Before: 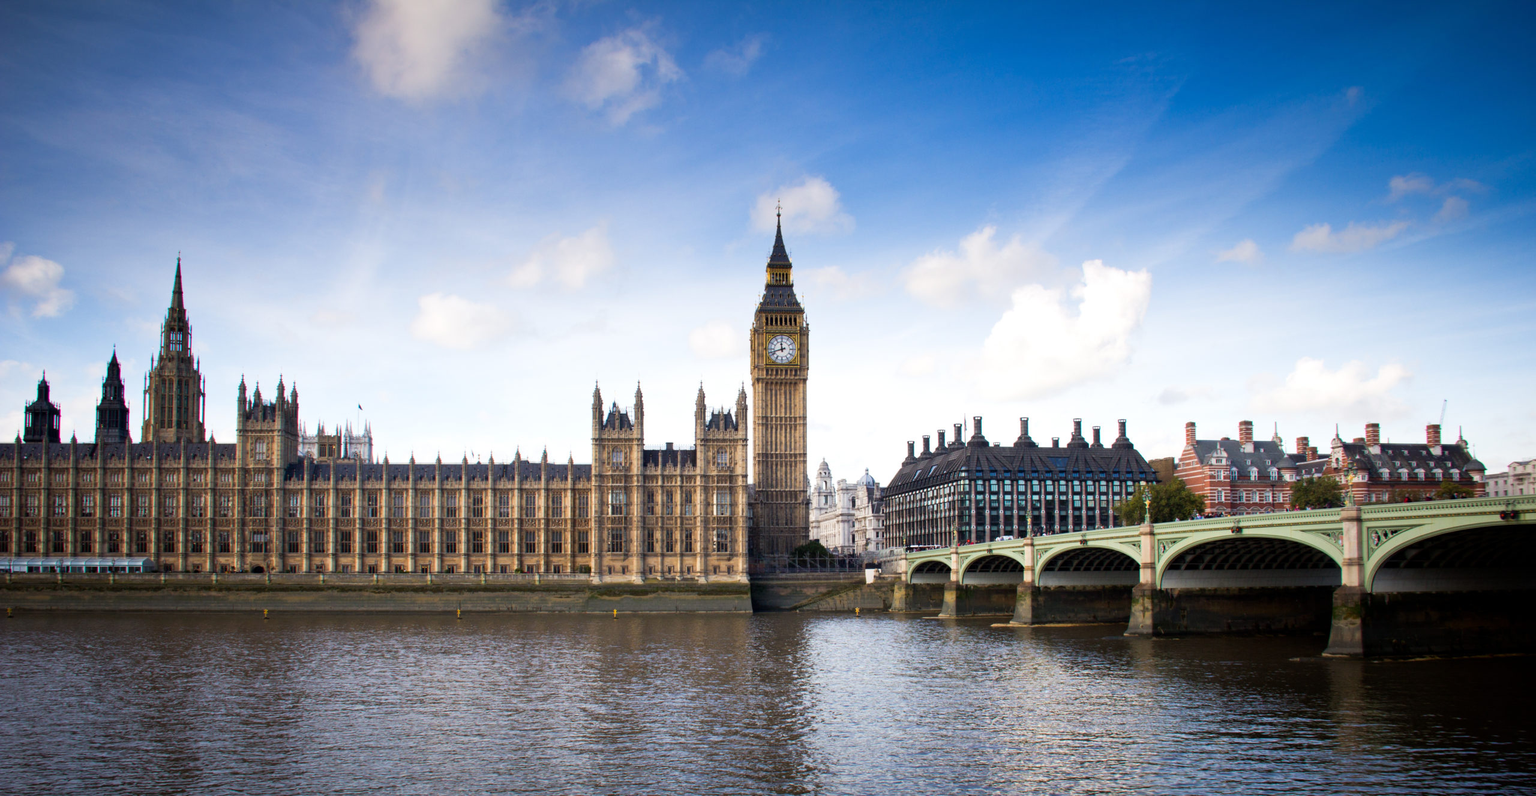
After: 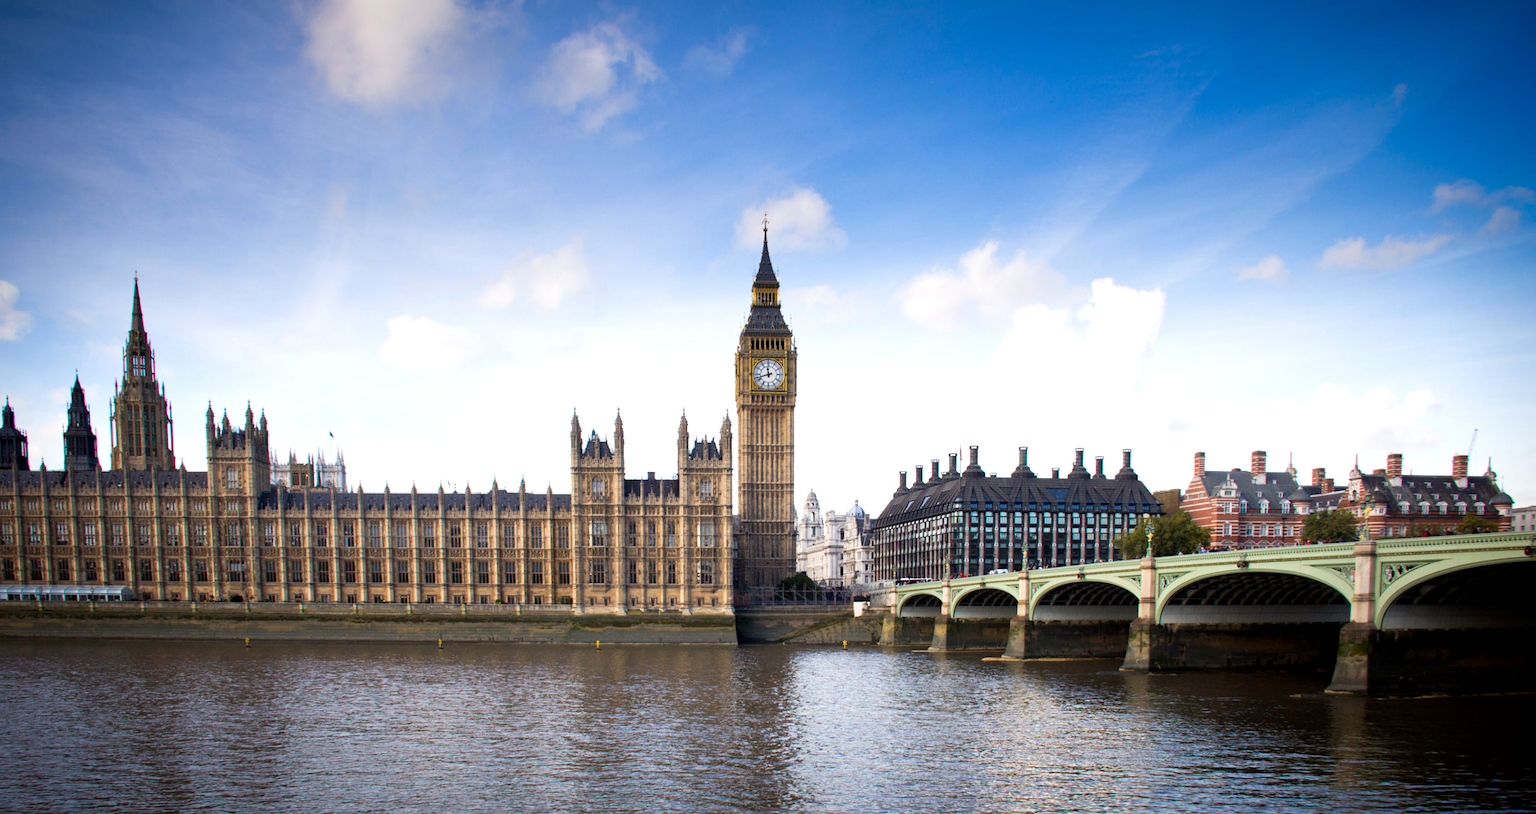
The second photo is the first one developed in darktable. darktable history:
rotate and perspective: rotation 0.074°, lens shift (vertical) 0.096, lens shift (horizontal) -0.041, crop left 0.043, crop right 0.952, crop top 0.024, crop bottom 0.979
exposure: black level correction 0.001, exposure 0.191 EV, compensate highlight preservation false
vignetting: fall-off start 88.53%, fall-off radius 44.2%, saturation 0.376, width/height ratio 1.161
